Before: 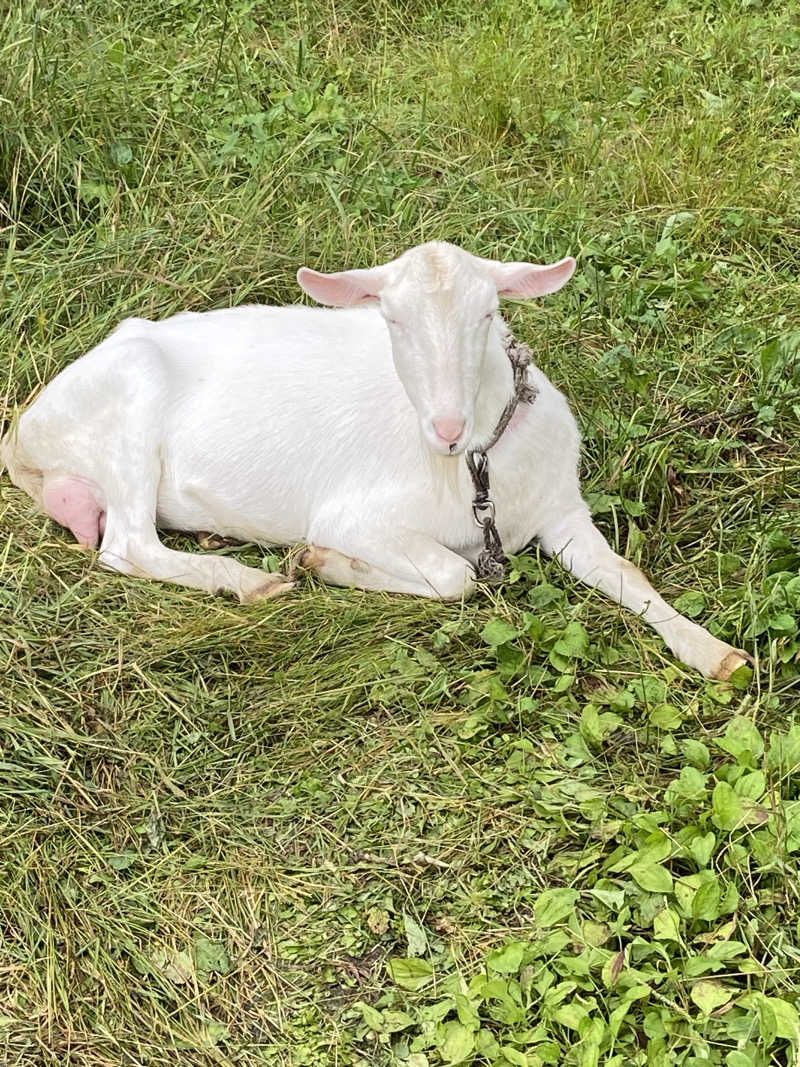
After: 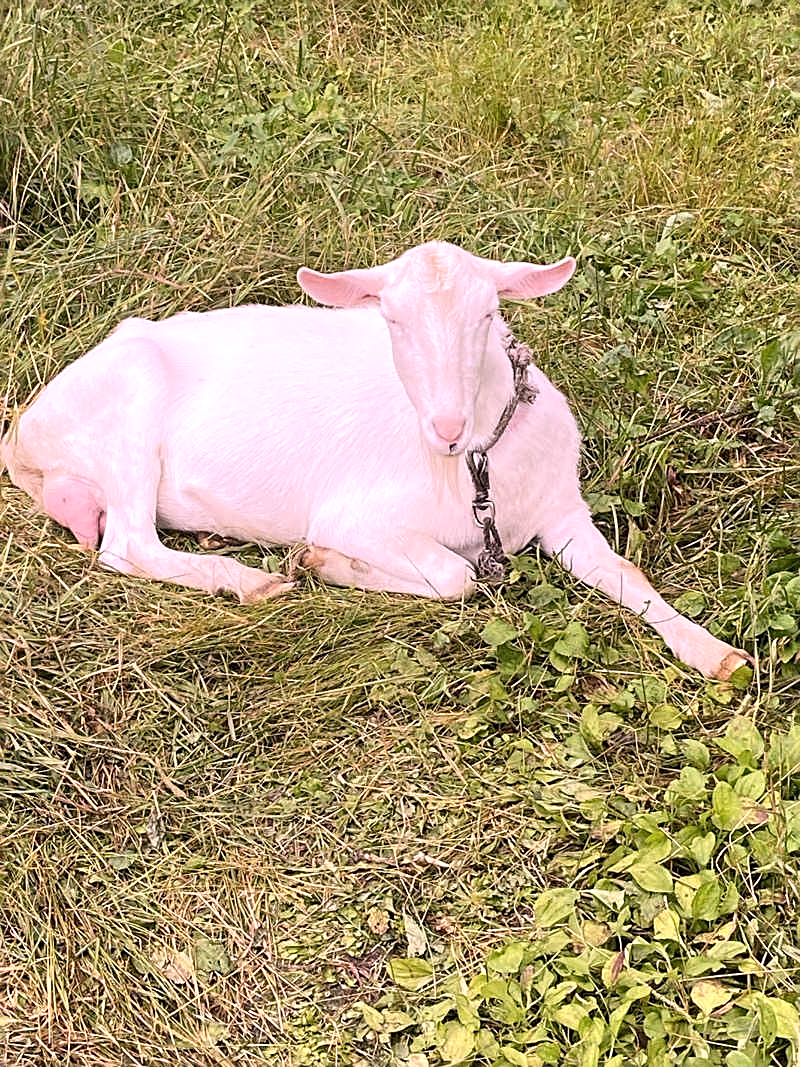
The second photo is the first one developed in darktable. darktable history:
sharpen: on, module defaults
white balance: red 1.188, blue 1.11
